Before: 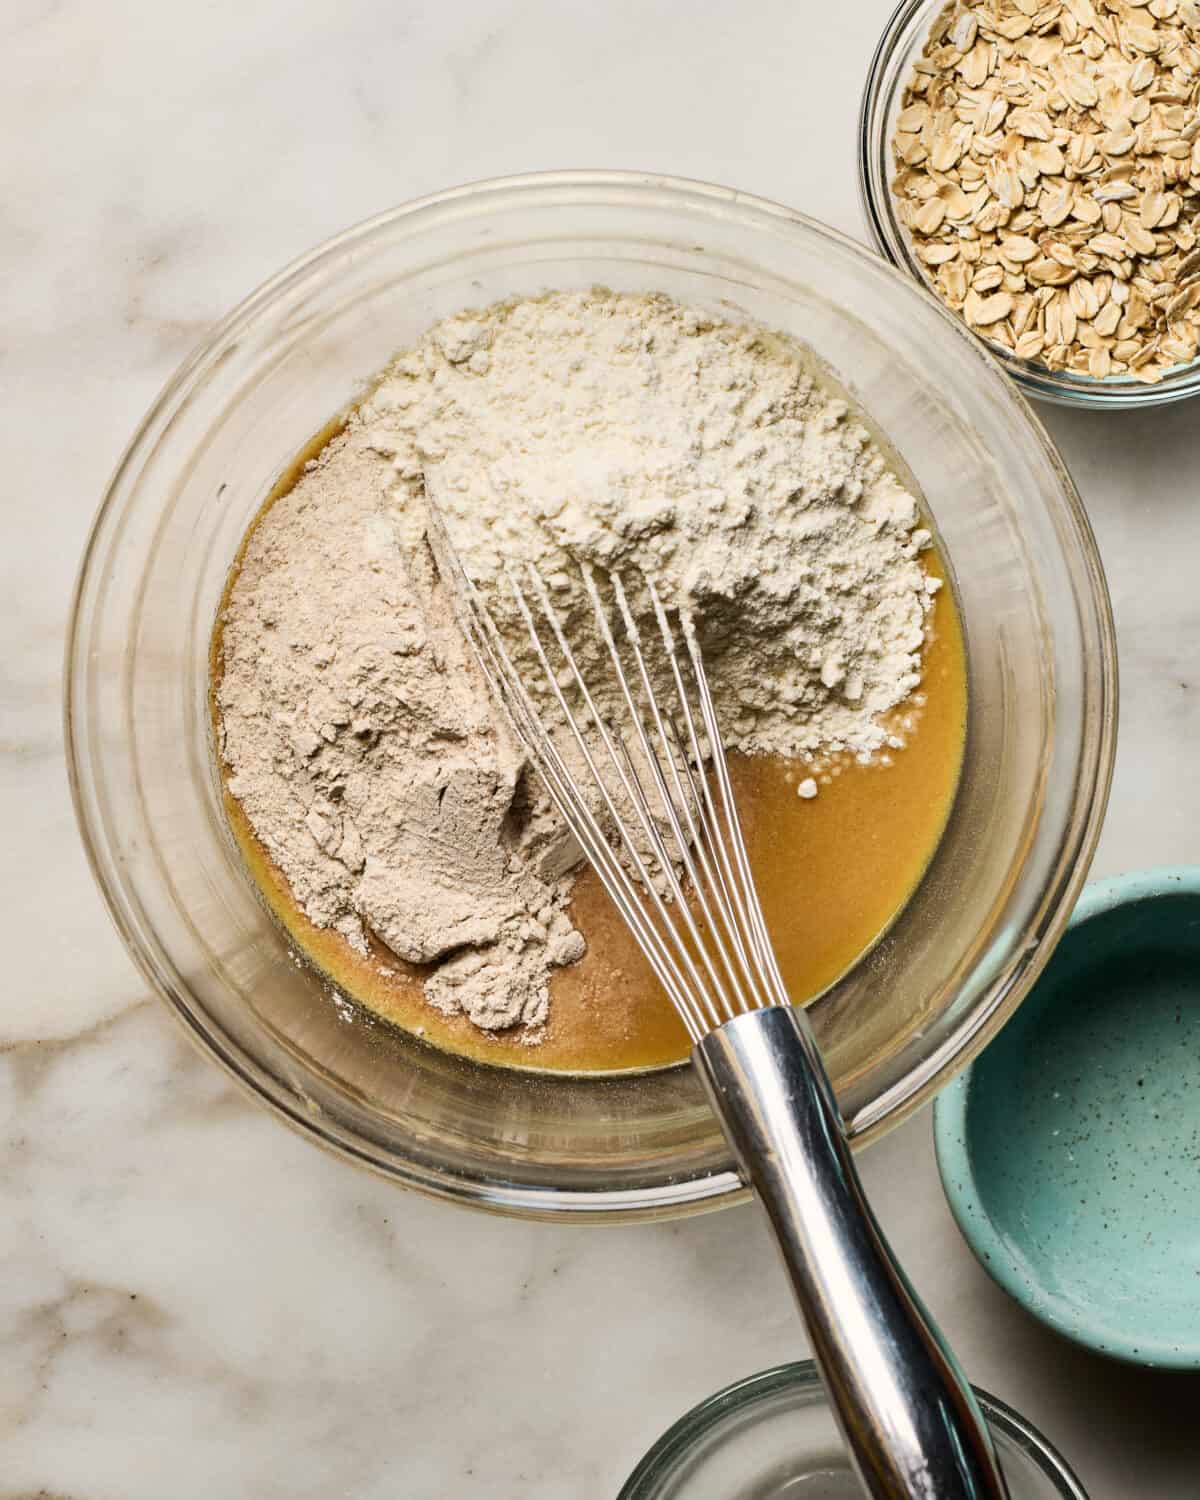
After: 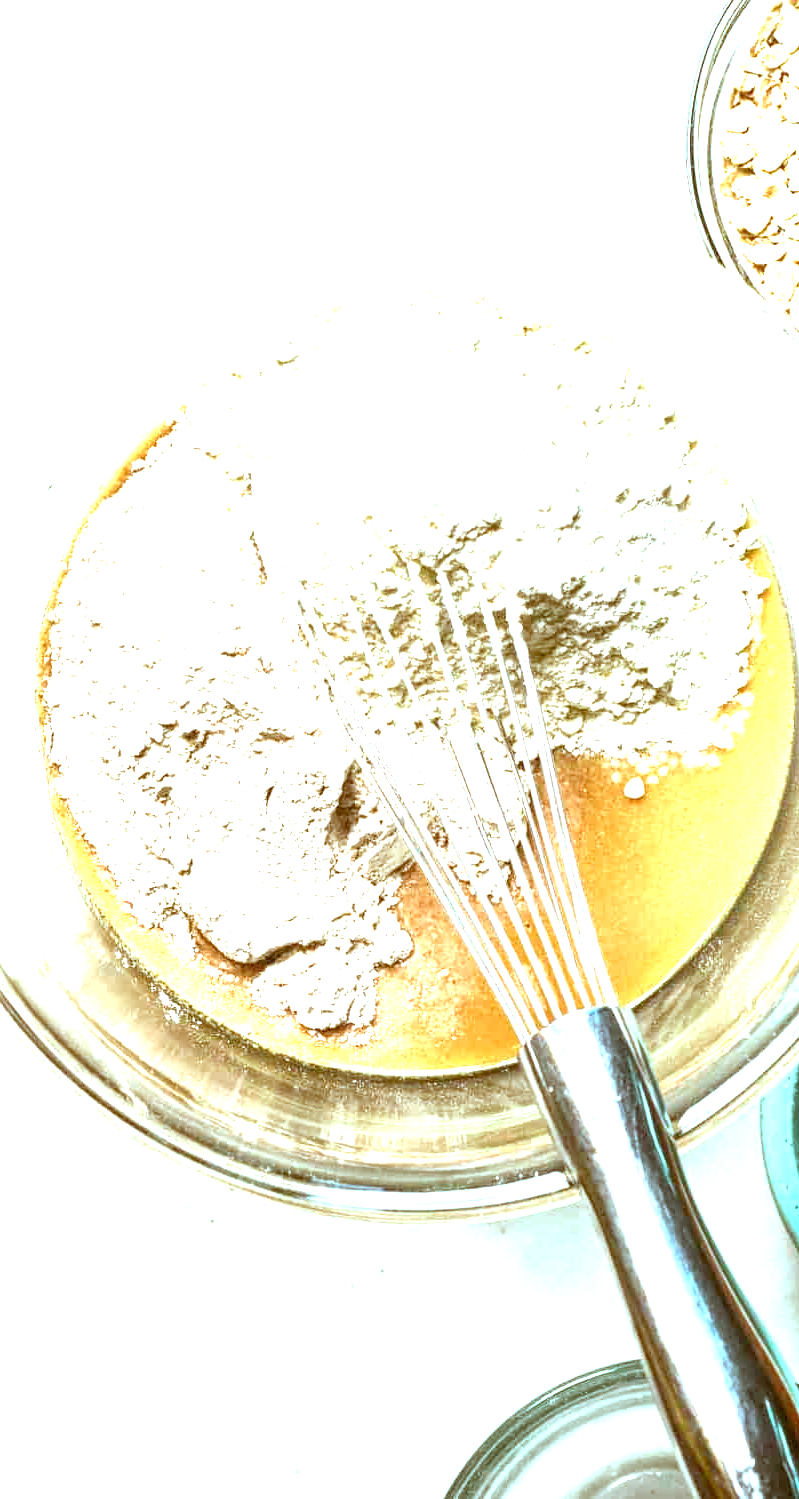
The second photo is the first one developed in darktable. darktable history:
local contrast: on, module defaults
color correction: highlights a* -14.62, highlights b* -16.22, shadows a* 10.12, shadows b* 29.4
crop and rotate: left 14.436%, right 18.898%
exposure: exposure 2.003 EV, compensate highlight preservation false
rotate and perspective: automatic cropping off
